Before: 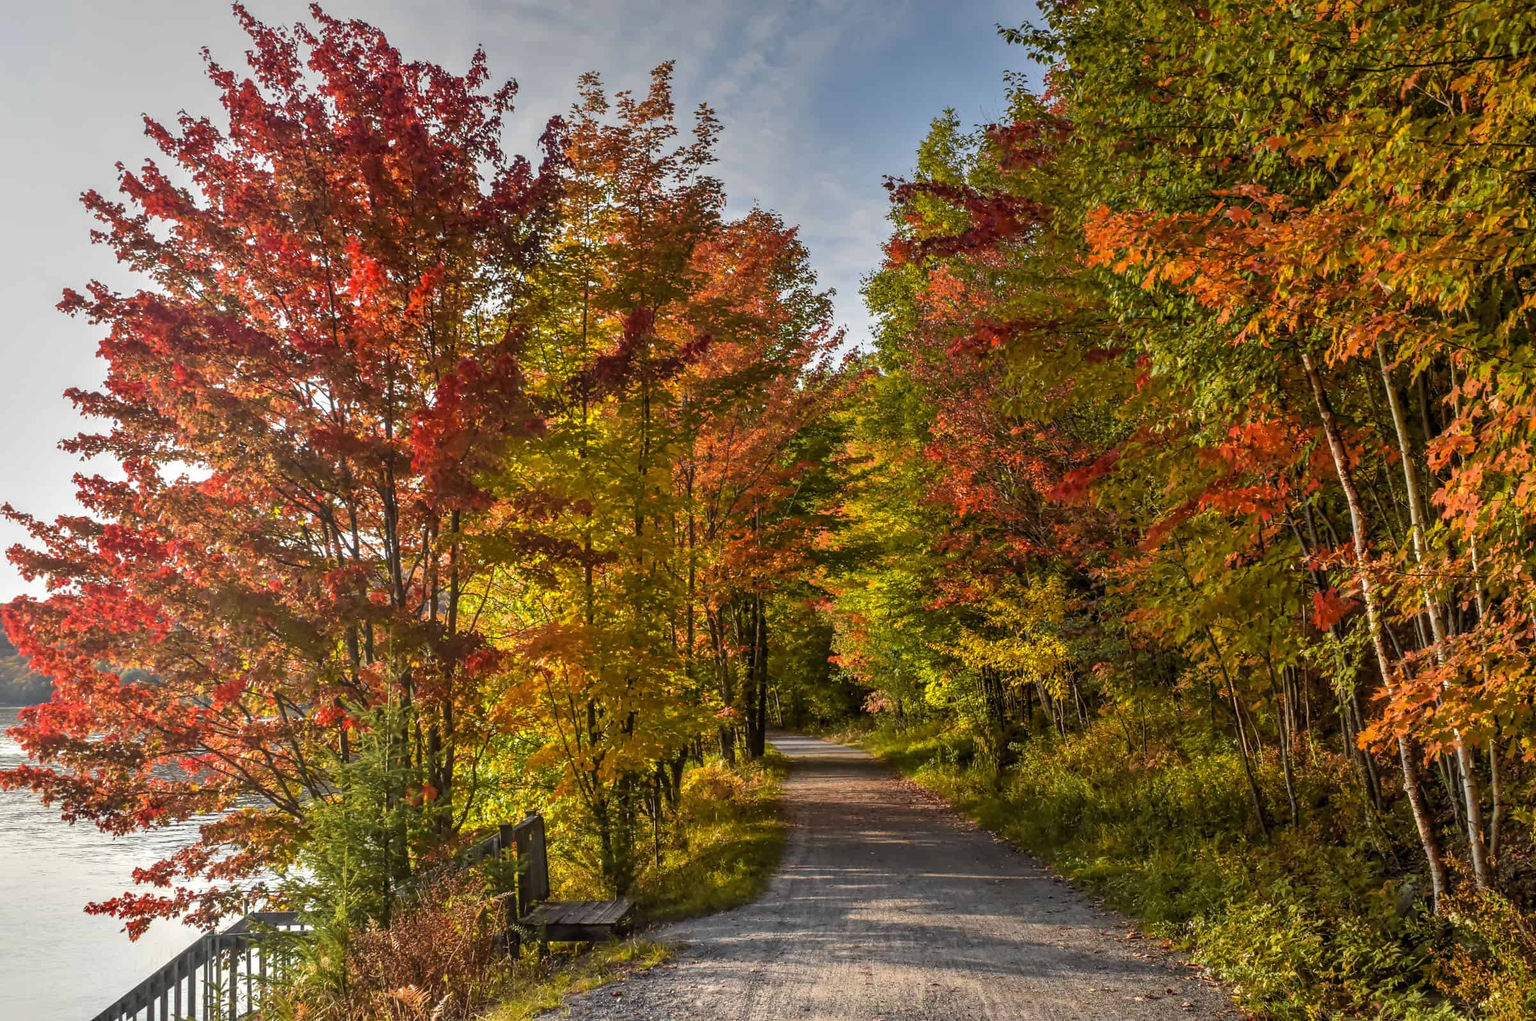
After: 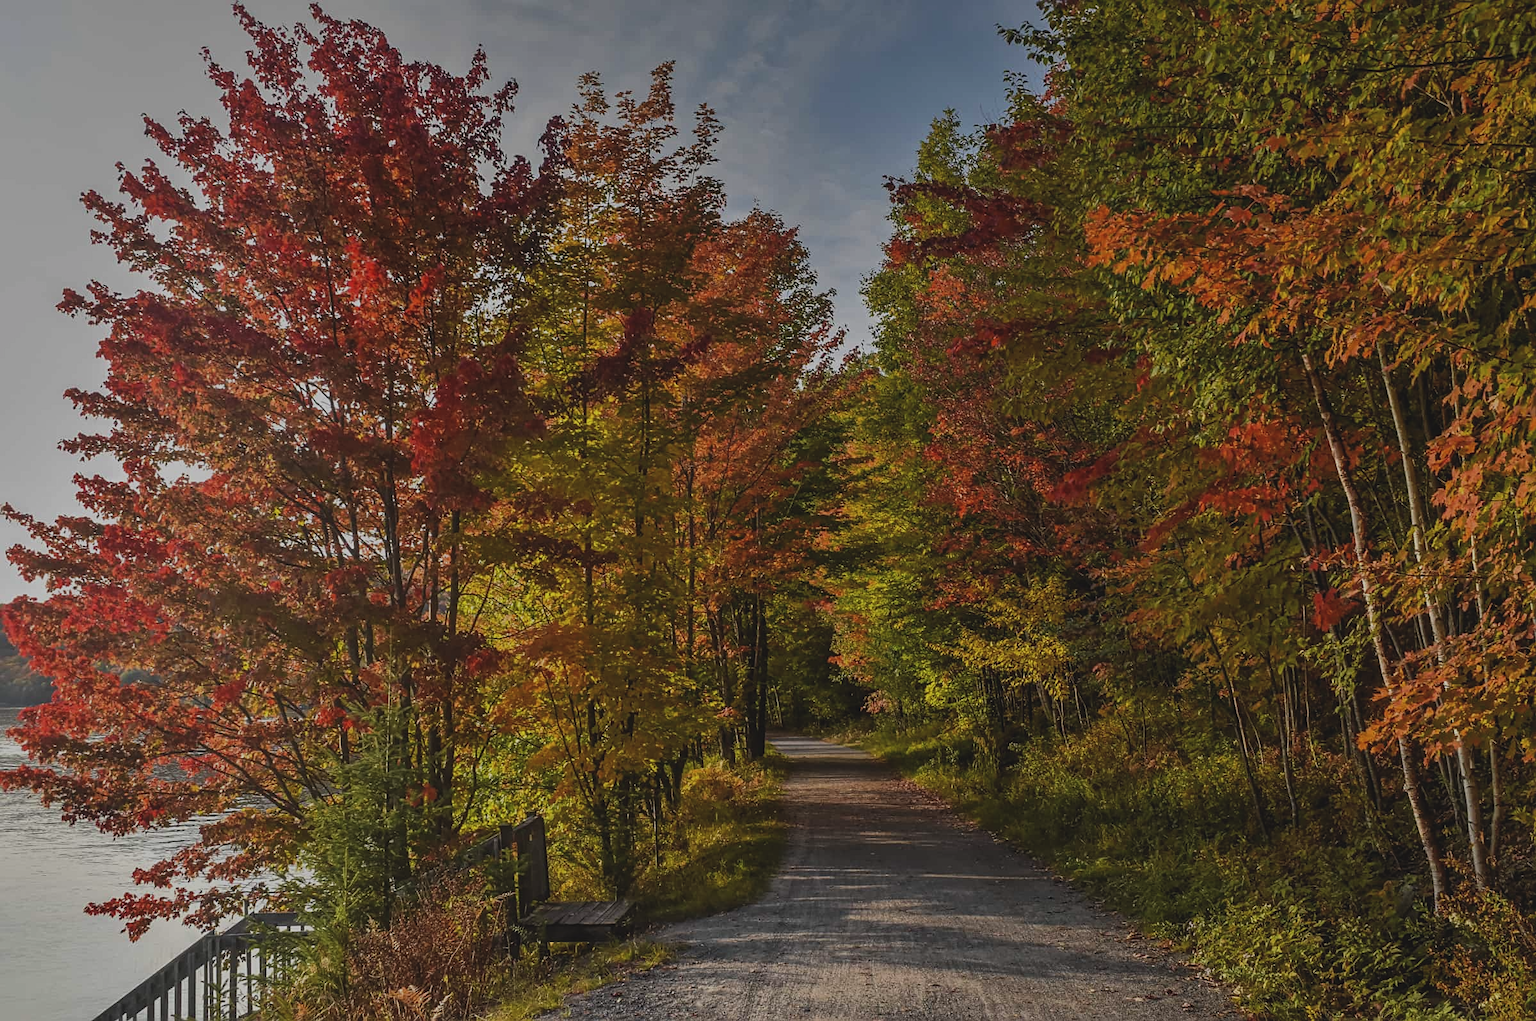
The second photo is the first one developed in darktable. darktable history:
exposure: black level correction -0.016, exposure -1.037 EV, compensate highlight preservation false
sharpen: radius 2.165, amount 0.378, threshold 0.183
tone curve: curves: ch0 [(0, 0) (0.003, 0.003) (0.011, 0.011) (0.025, 0.025) (0.044, 0.044) (0.069, 0.068) (0.1, 0.098) (0.136, 0.134) (0.177, 0.175) (0.224, 0.221) (0.277, 0.273) (0.335, 0.33) (0.399, 0.393) (0.468, 0.461) (0.543, 0.546) (0.623, 0.625) (0.709, 0.711) (0.801, 0.802) (0.898, 0.898) (1, 1)], color space Lab, independent channels, preserve colors none
